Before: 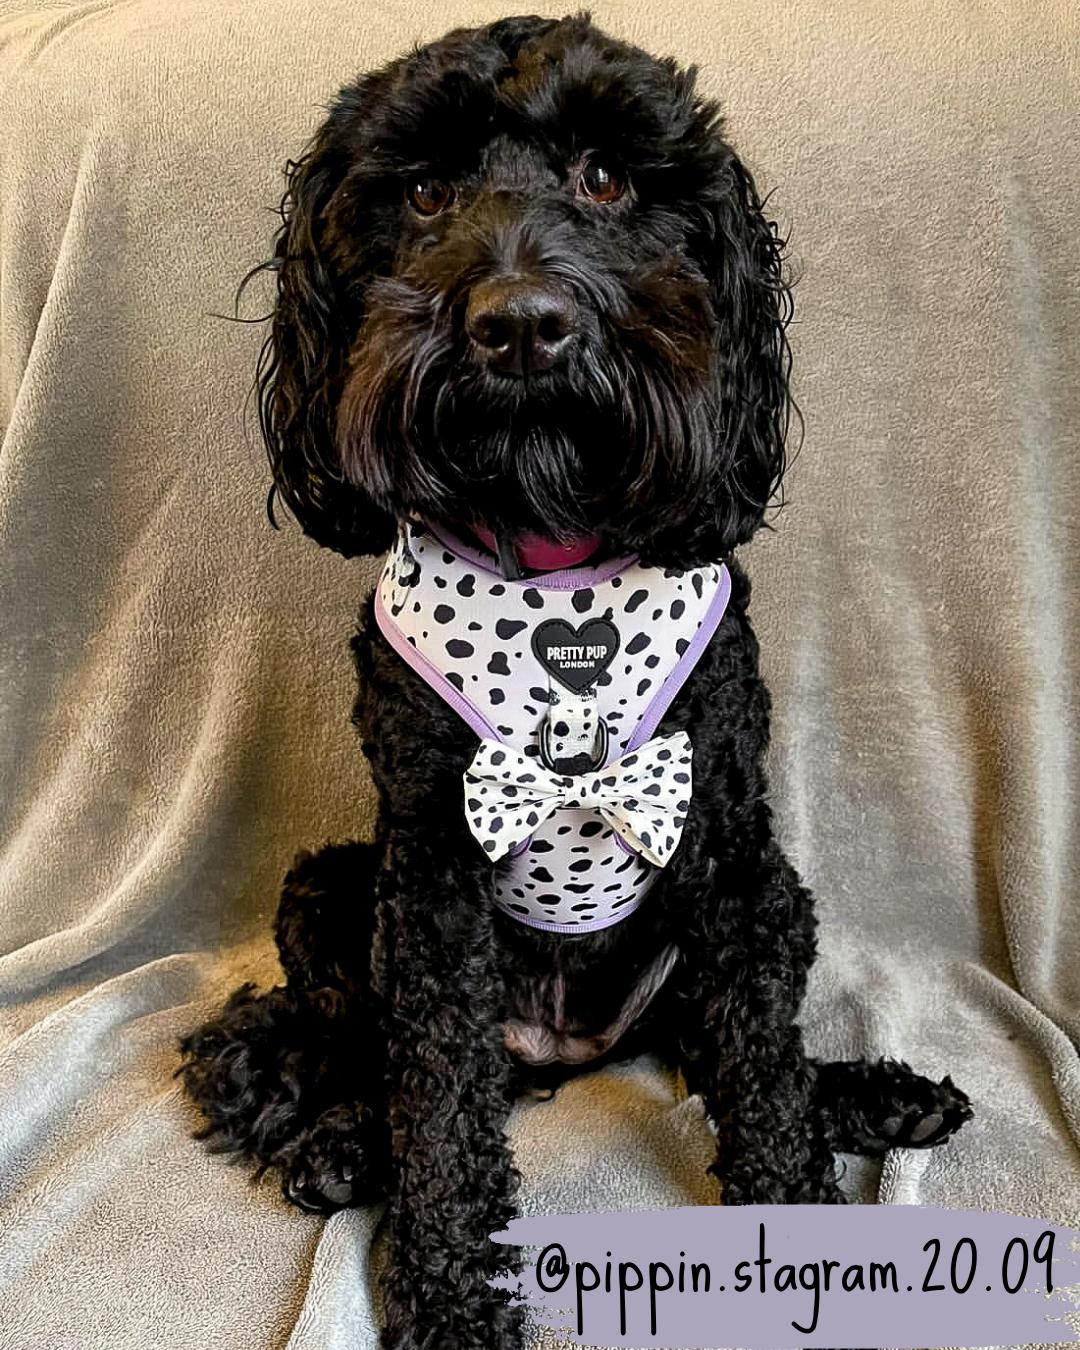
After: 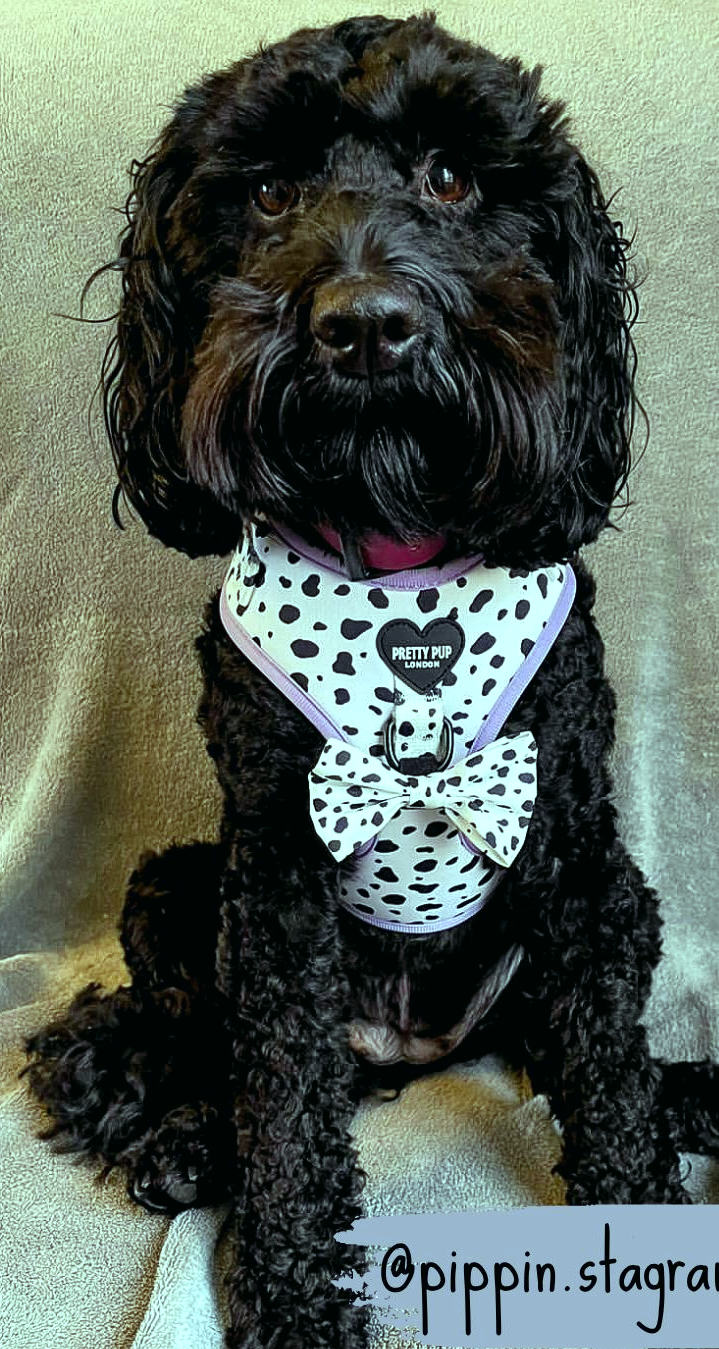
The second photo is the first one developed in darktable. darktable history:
color balance: mode lift, gamma, gain (sRGB), lift [0.997, 0.979, 1.021, 1.011], gamma [1, 1.084, 0.916, 0.998], gain [1, 0.87, 1.13, 1.101], contrast 4.55%, contrast fulcrum 38.24%, output saturation 104.09%
crop and rotate: left 14.385%, right 18.948%
